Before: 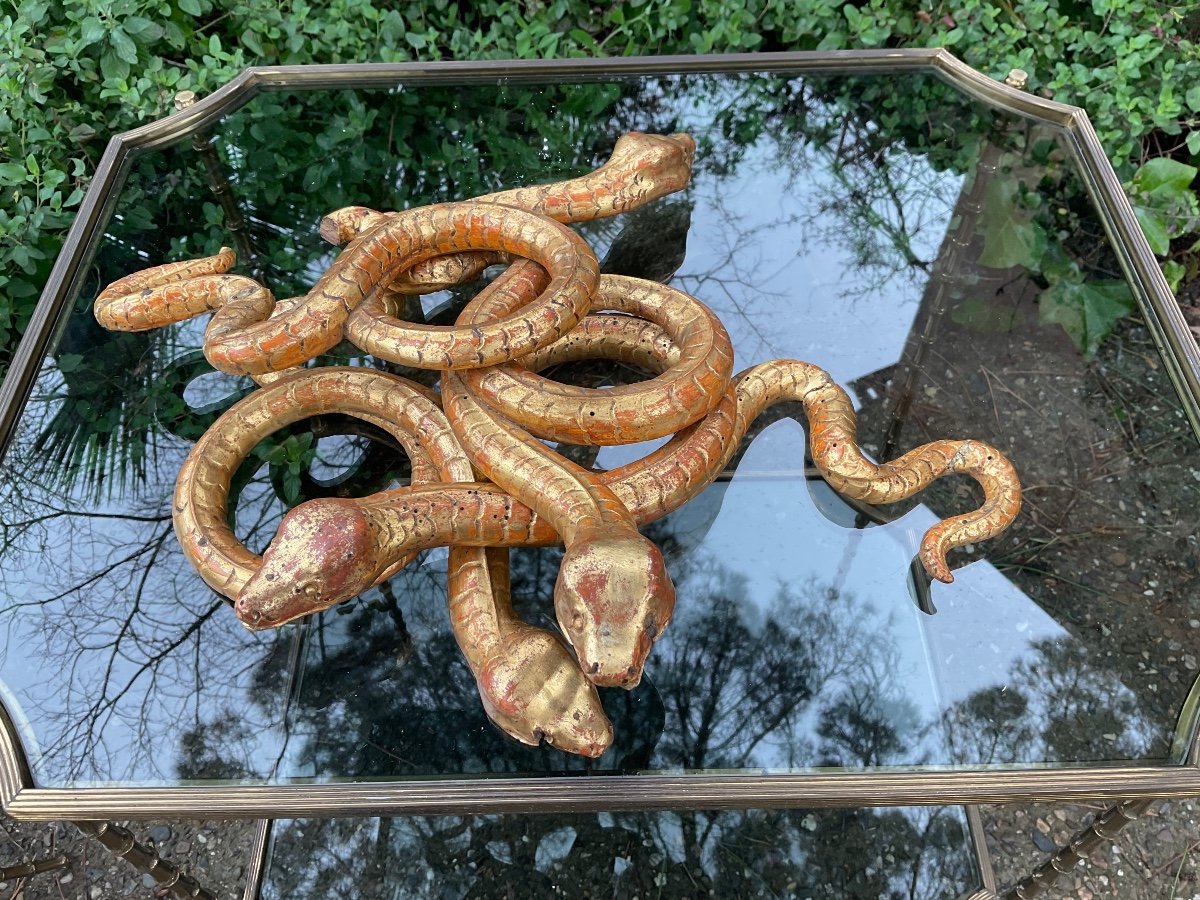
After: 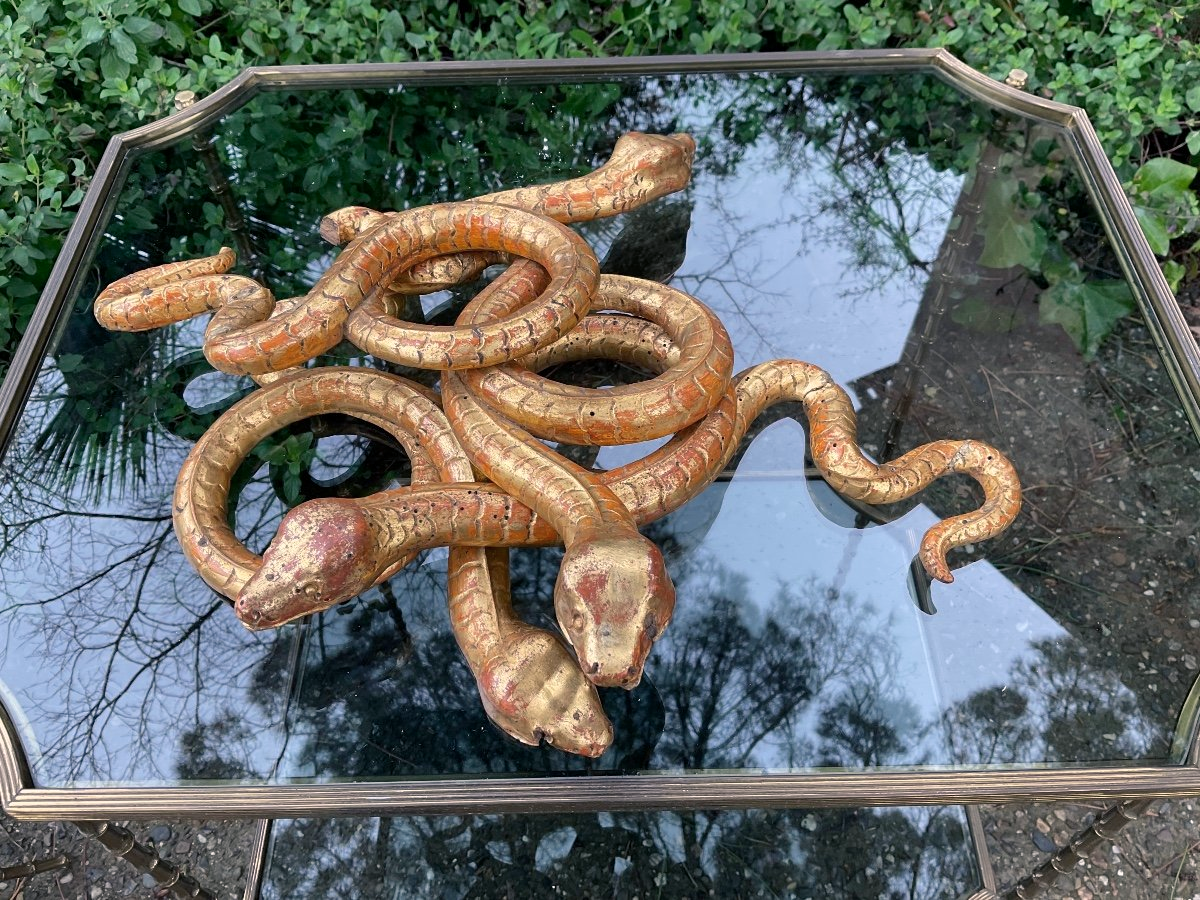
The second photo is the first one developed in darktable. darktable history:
color balance rgb: shadows lift › chroma 1.41%, shadows lift › hue 260°, power › chroma 0.5%, power › hue 260°, highlights gain › chroma 1%, highlights gain › hue 27°, saturation formula JzAzBz (2021)
exposure: black level correction 0.001, compensate highlight preservation false
